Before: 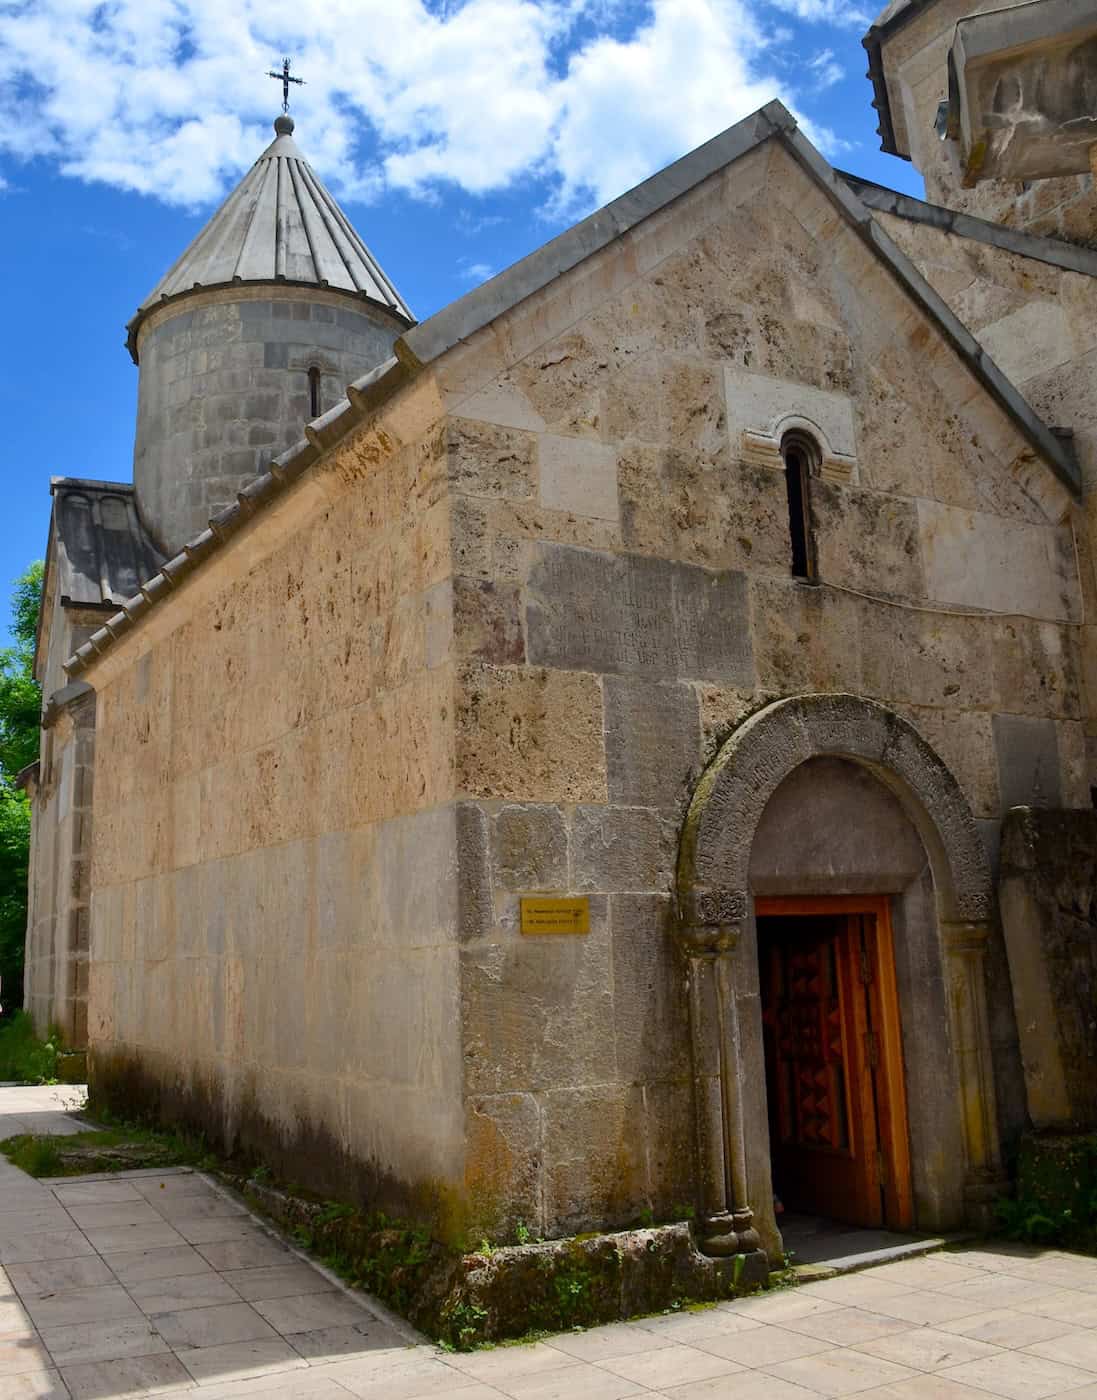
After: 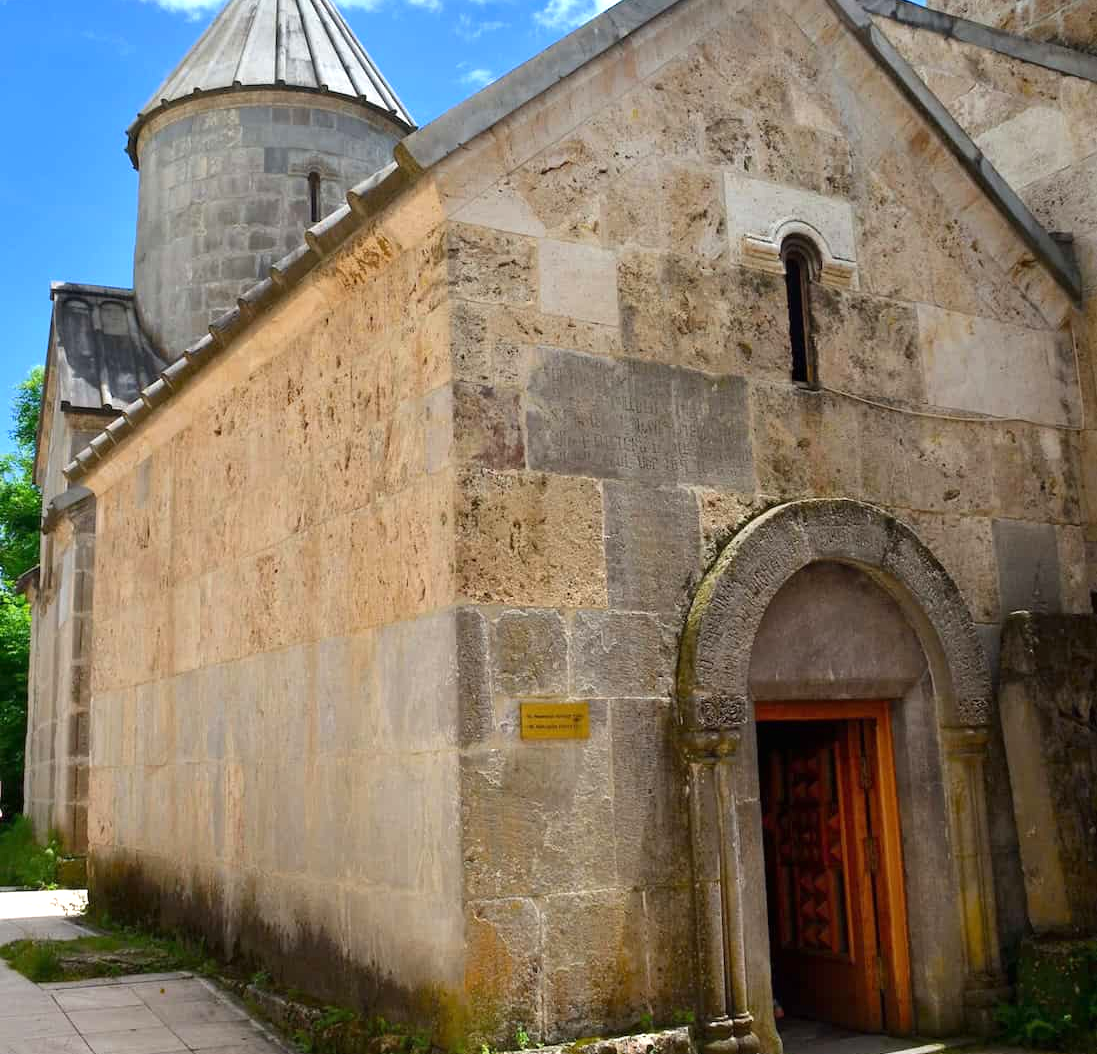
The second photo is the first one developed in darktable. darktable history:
exposure: black level correction 0, exposure 0.687 EV, compensate exposure bias true, compensate highlight preservation false
crop: top 13.93%, bottom 10.755%
